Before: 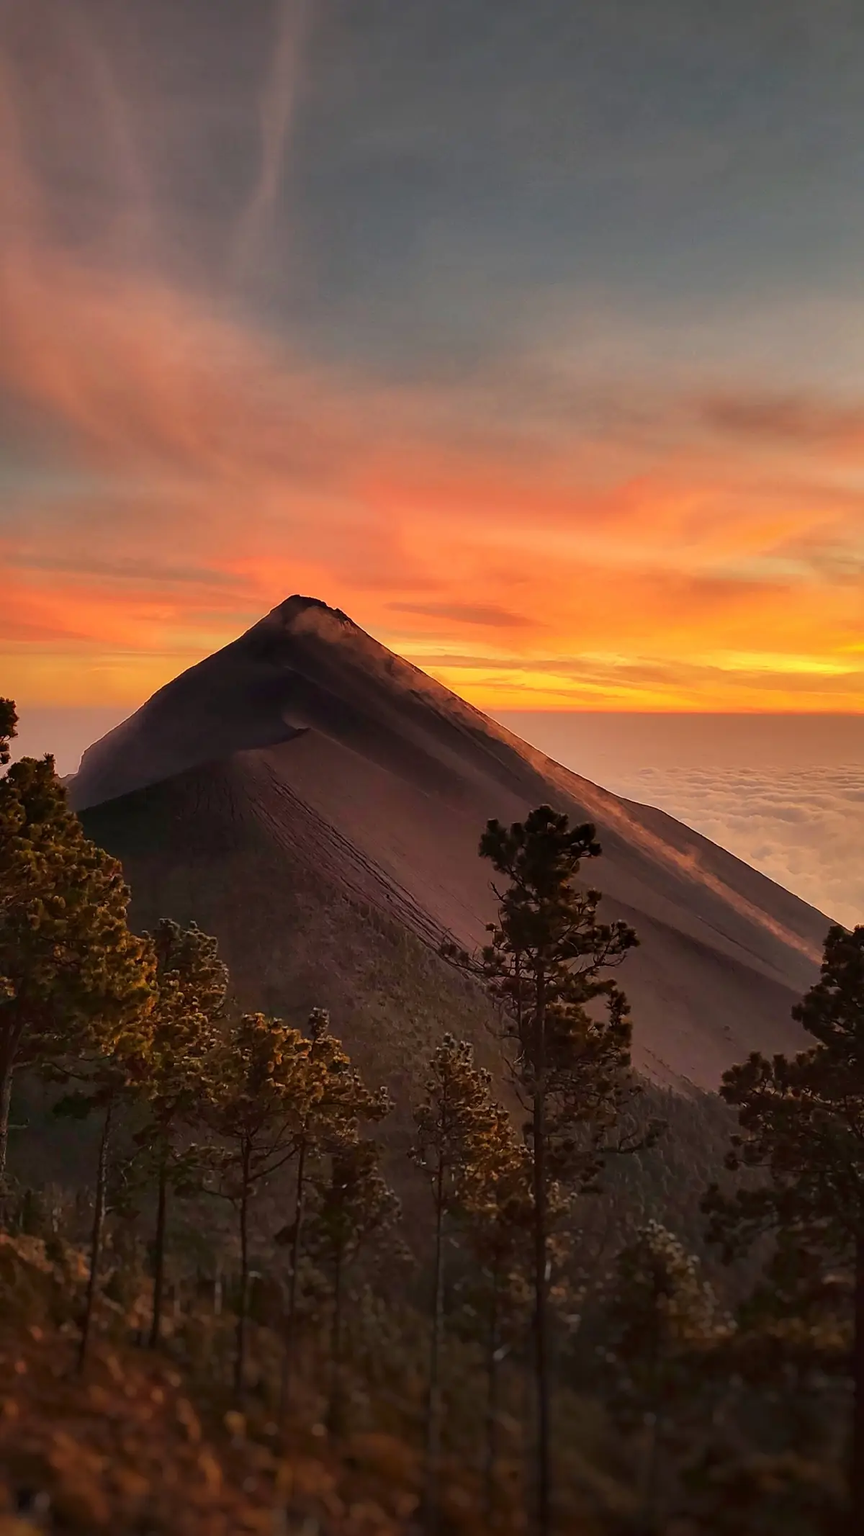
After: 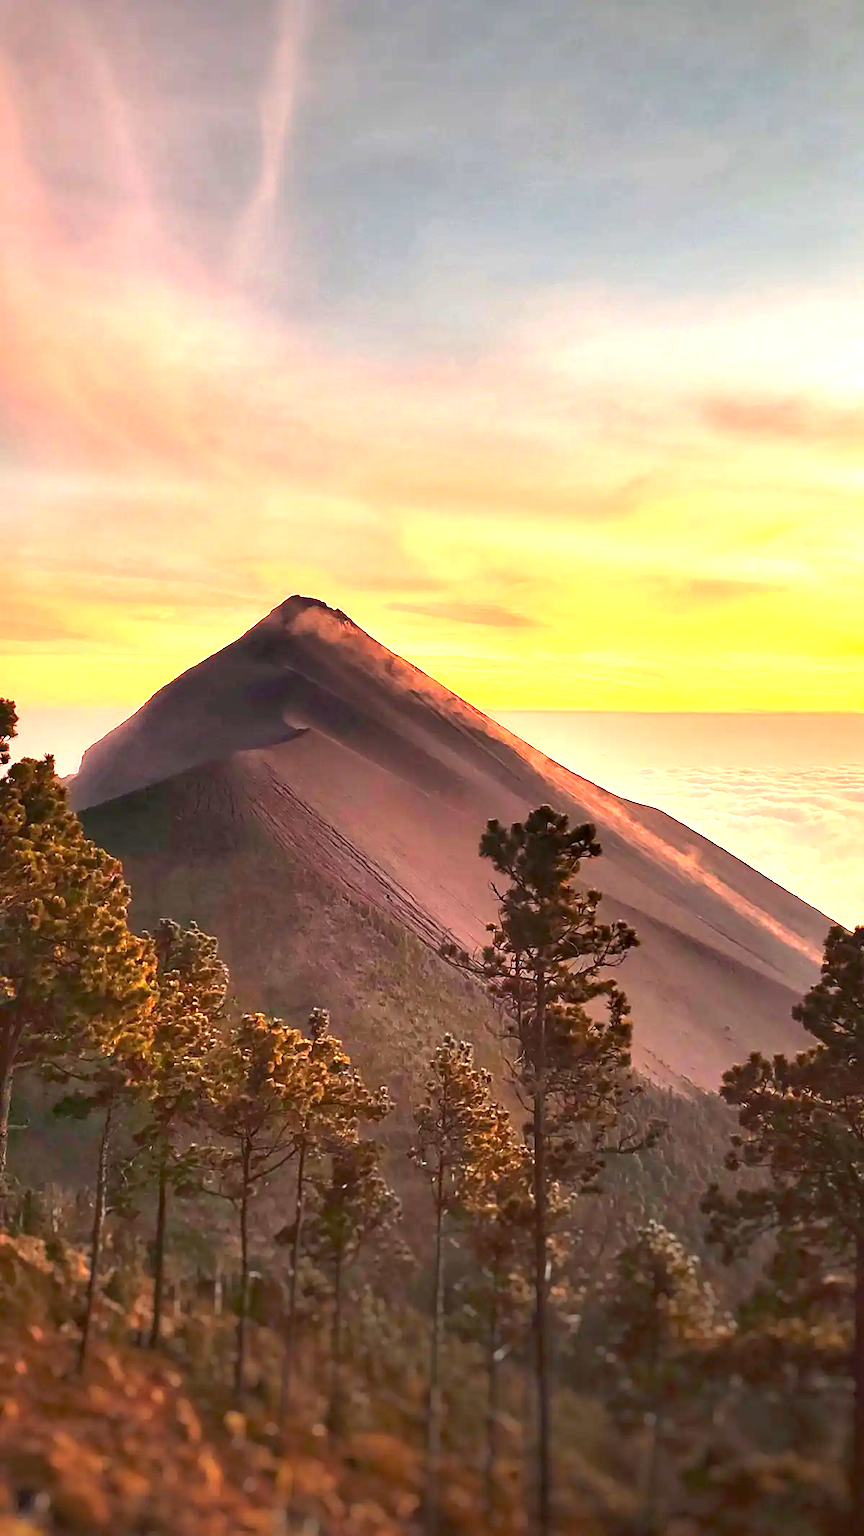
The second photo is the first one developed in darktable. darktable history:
exposure: exposure 1.991 EV, compensate highlight preservation false
